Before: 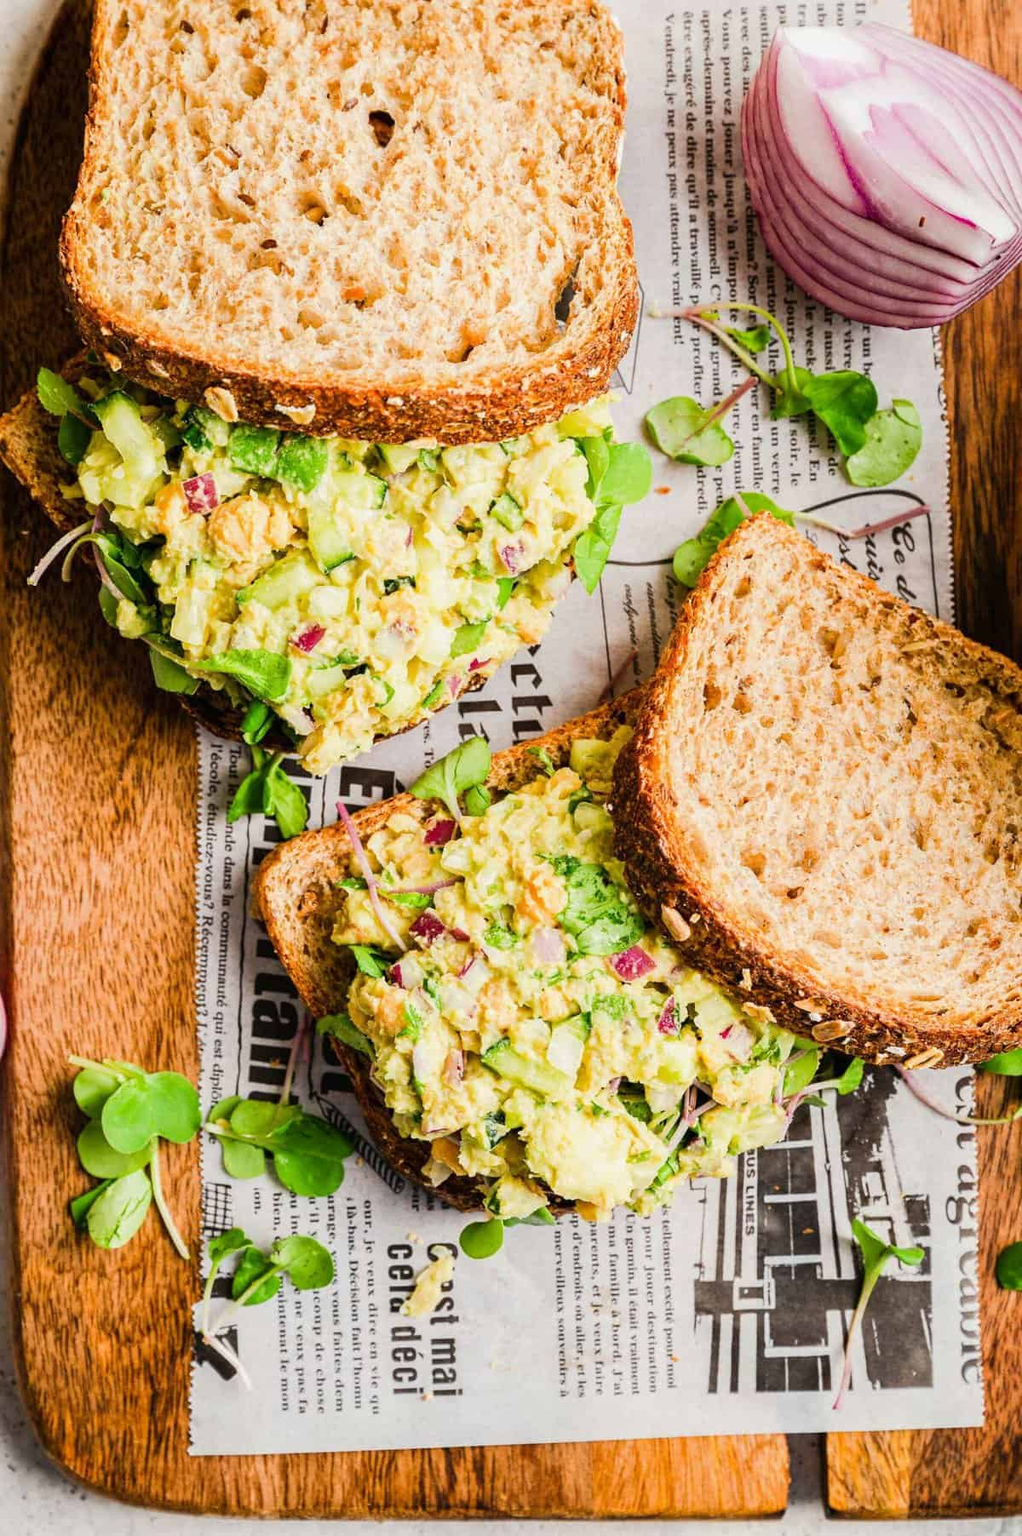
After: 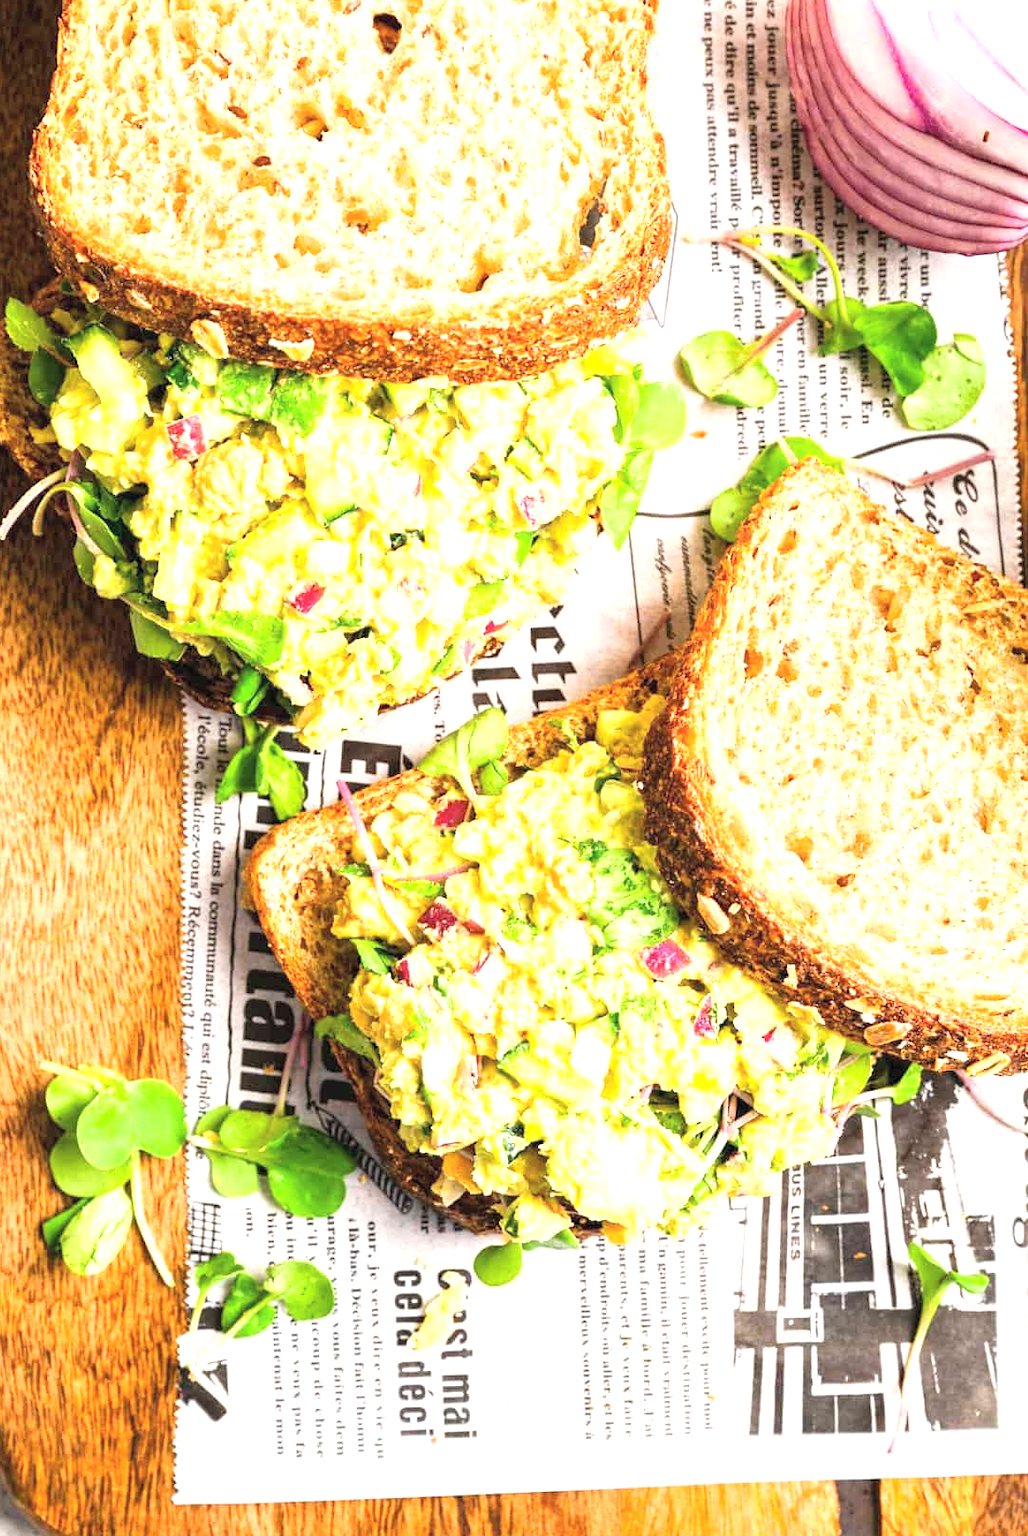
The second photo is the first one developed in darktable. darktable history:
crop: left 3.18%, top 6.438%, right 6.057%, bottom 3.332%
exposure: black level correction 0, exposure 1 EV, compensate exposure bias true, compensate highlight preservation false
contrast brightness saturation: brightness 0.127
